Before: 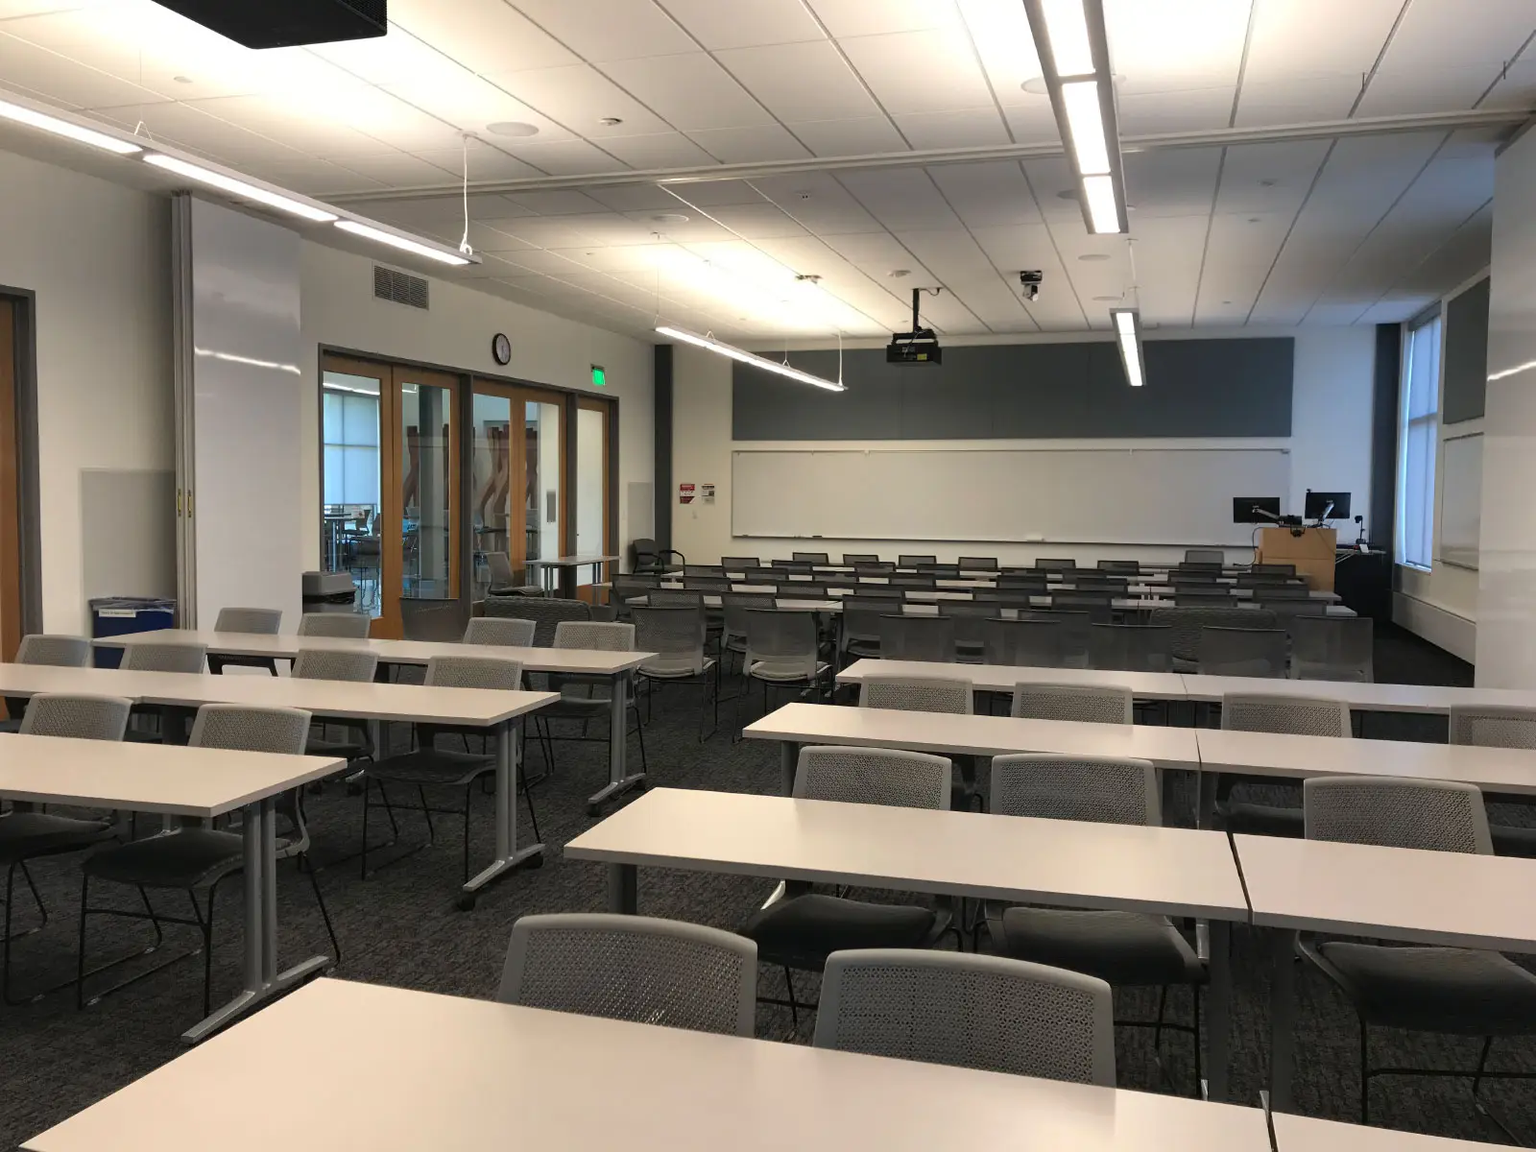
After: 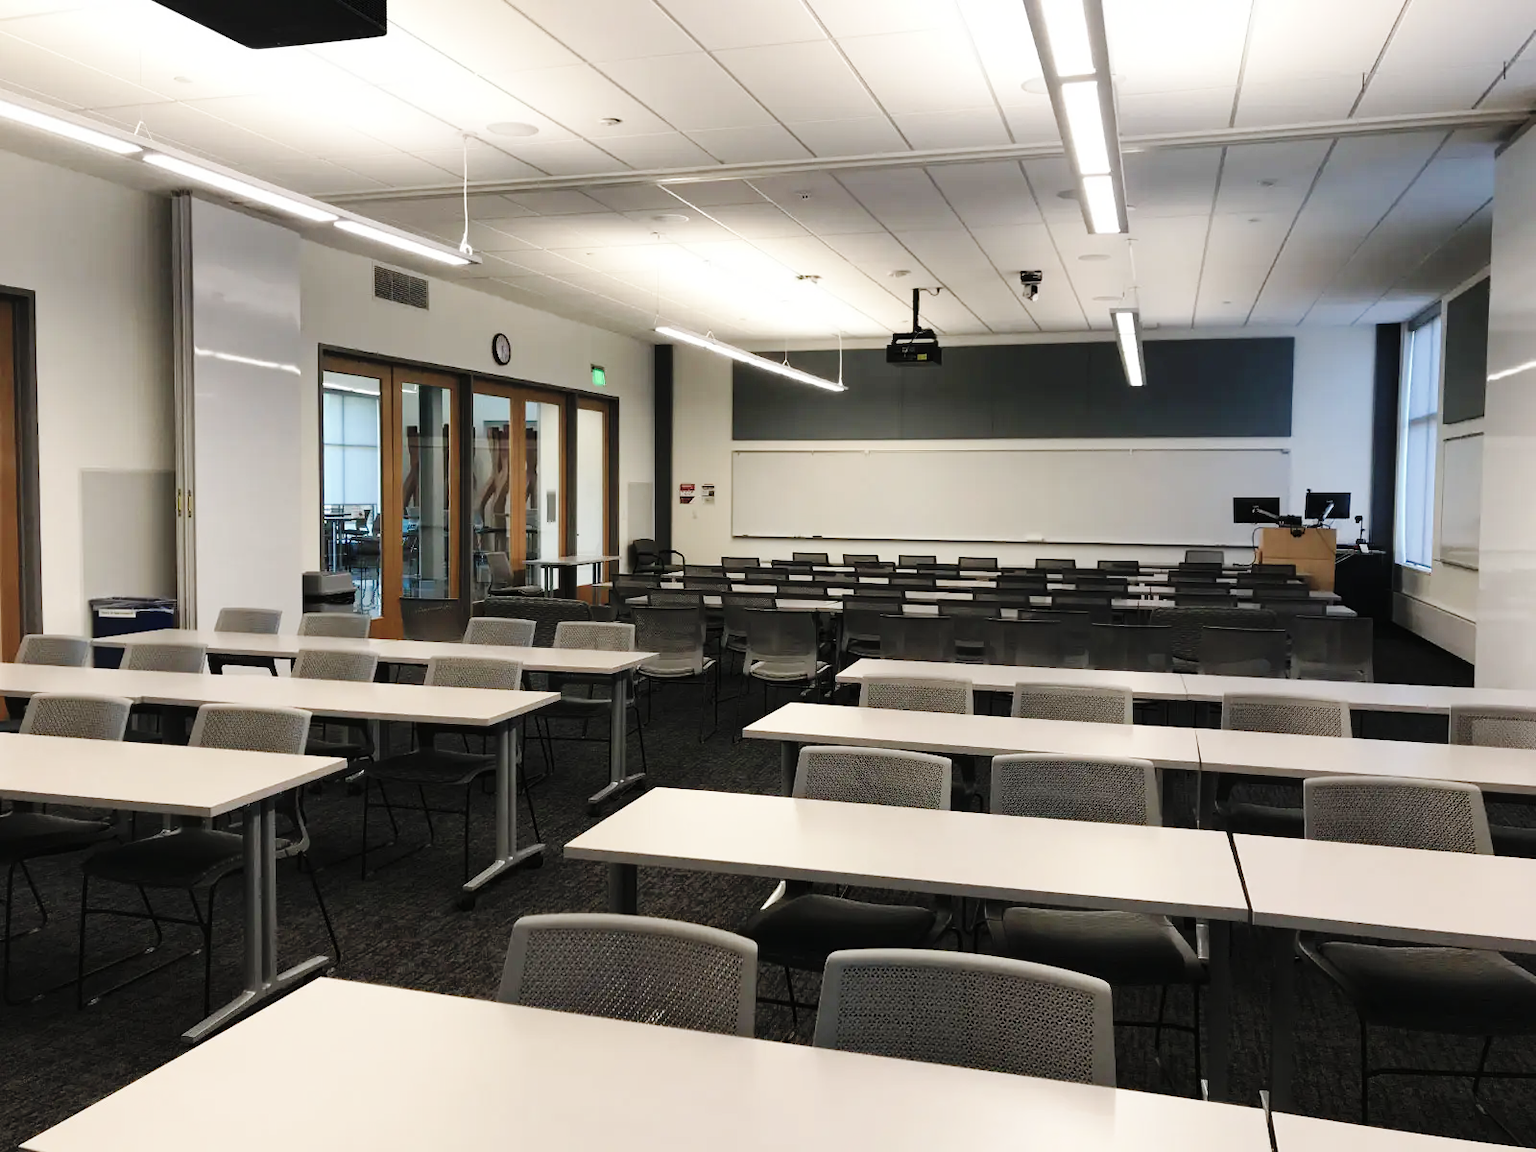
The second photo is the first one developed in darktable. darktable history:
contrast brightness saturation: saturation -0.05
color correction: saturation 0.8
base curve: curves: ch0 [(0, 0) (0.036, 0.025) (0.121, 0.166) (0.206, 0.329) (0.605, 0.79) (1, 1)], preserve colors none
